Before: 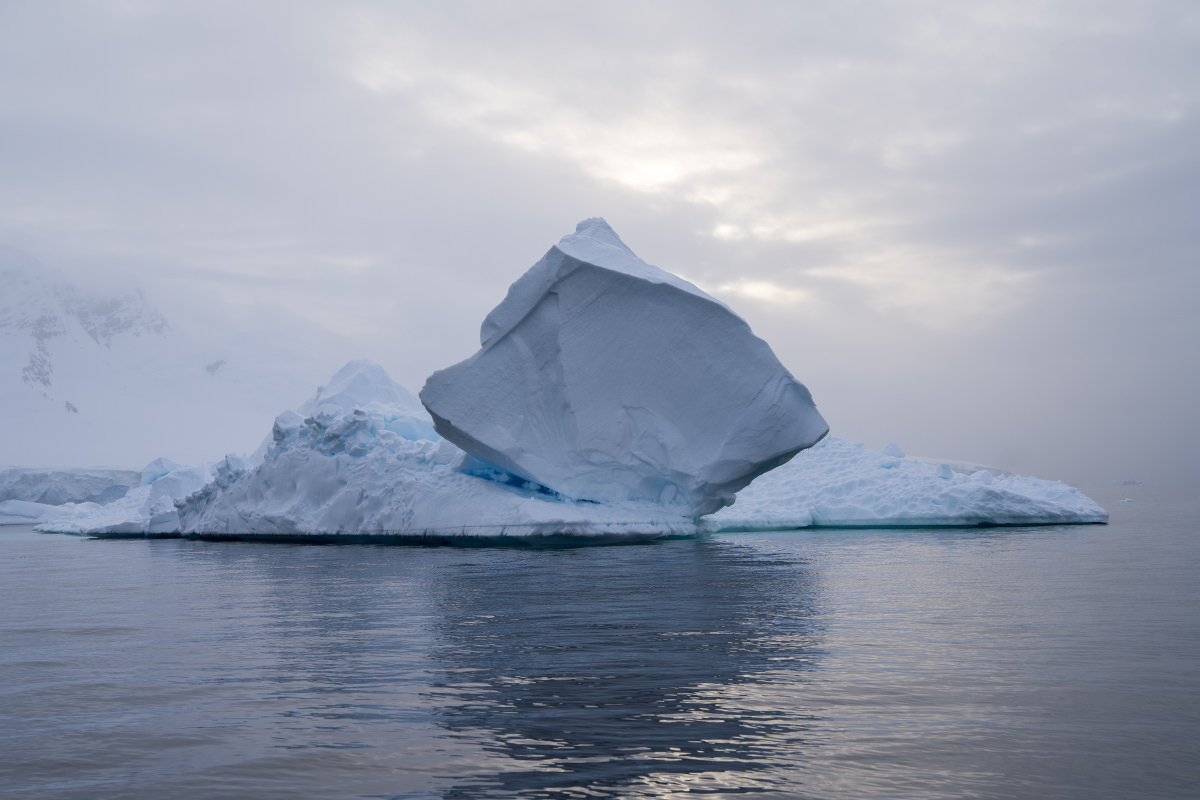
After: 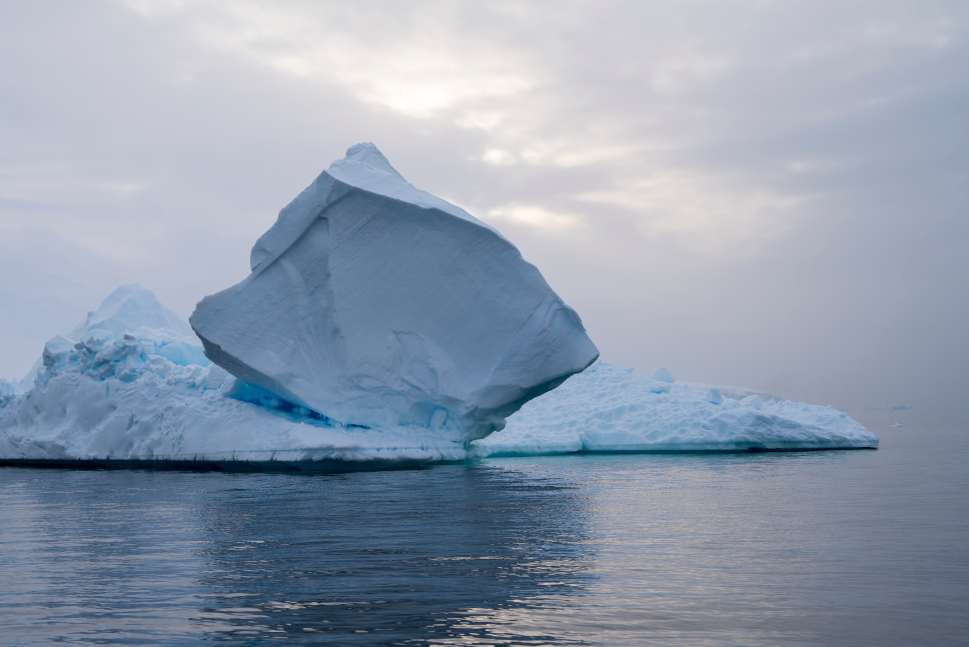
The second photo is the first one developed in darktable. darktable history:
crop: left 19.245%, top 9.435%, right 0%, bottom 9.649%
